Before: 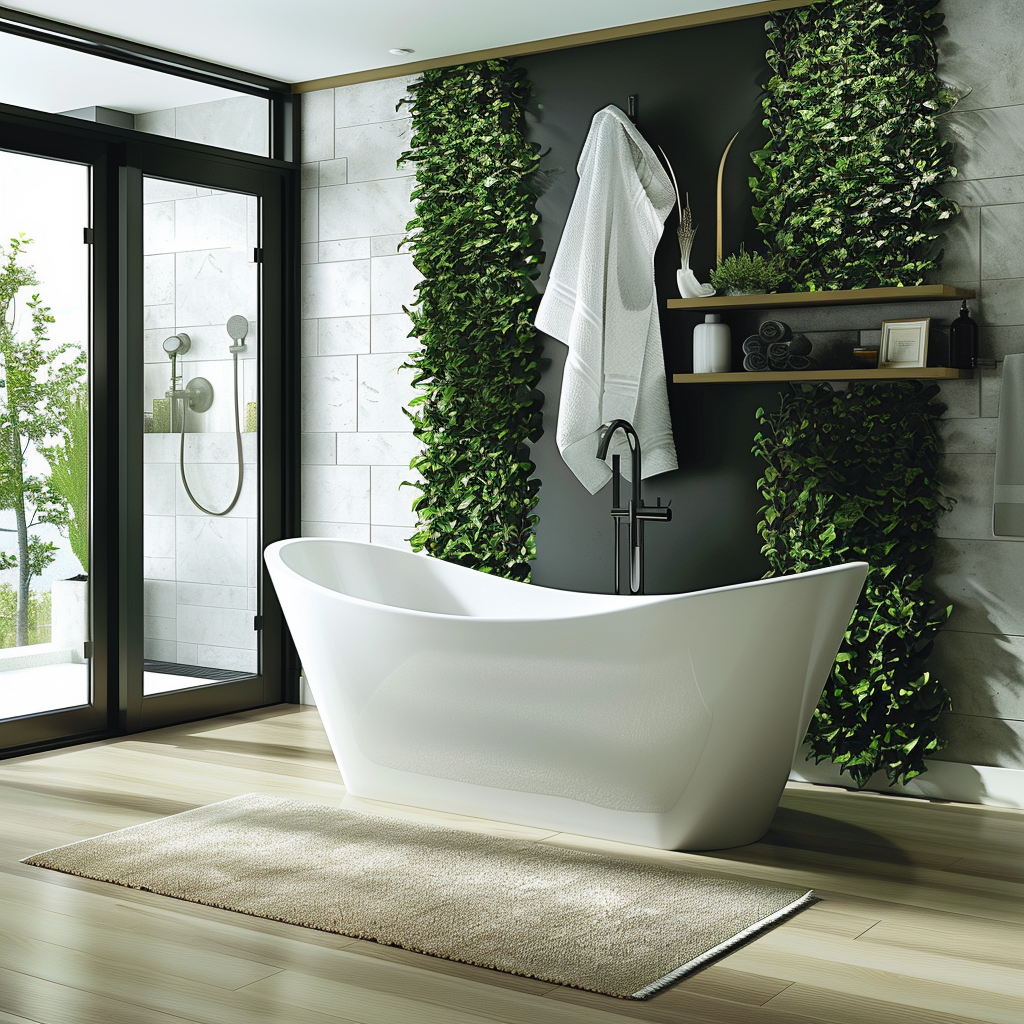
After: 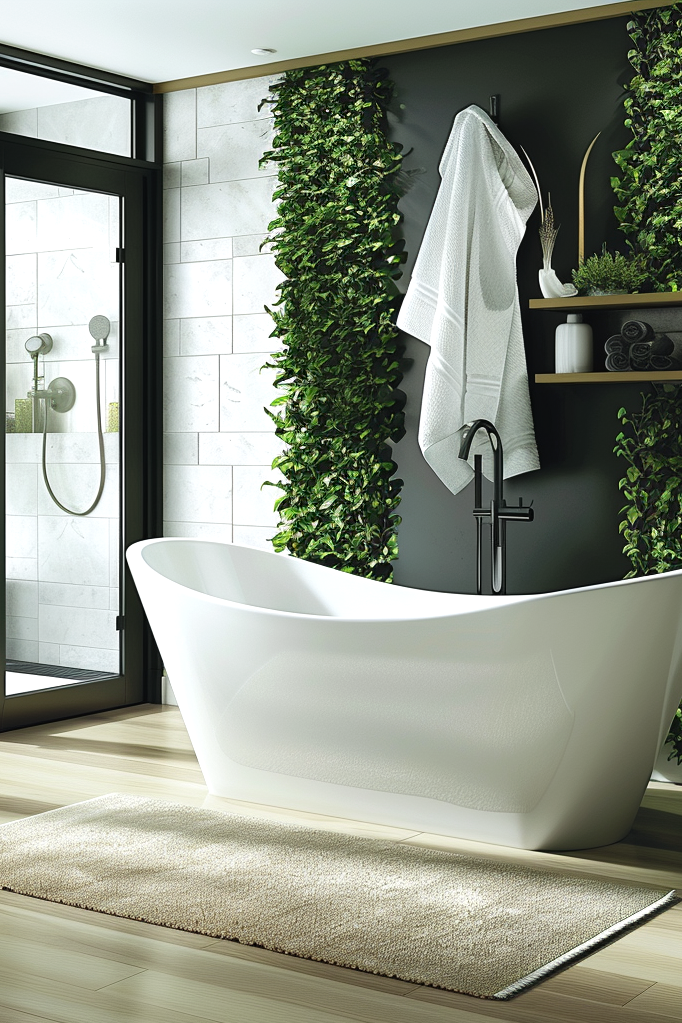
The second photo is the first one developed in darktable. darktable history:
crop and rotate: left 13.537%, right 19.796%
exposure: exposure 0.161 EV, compensate highlight preservation false
